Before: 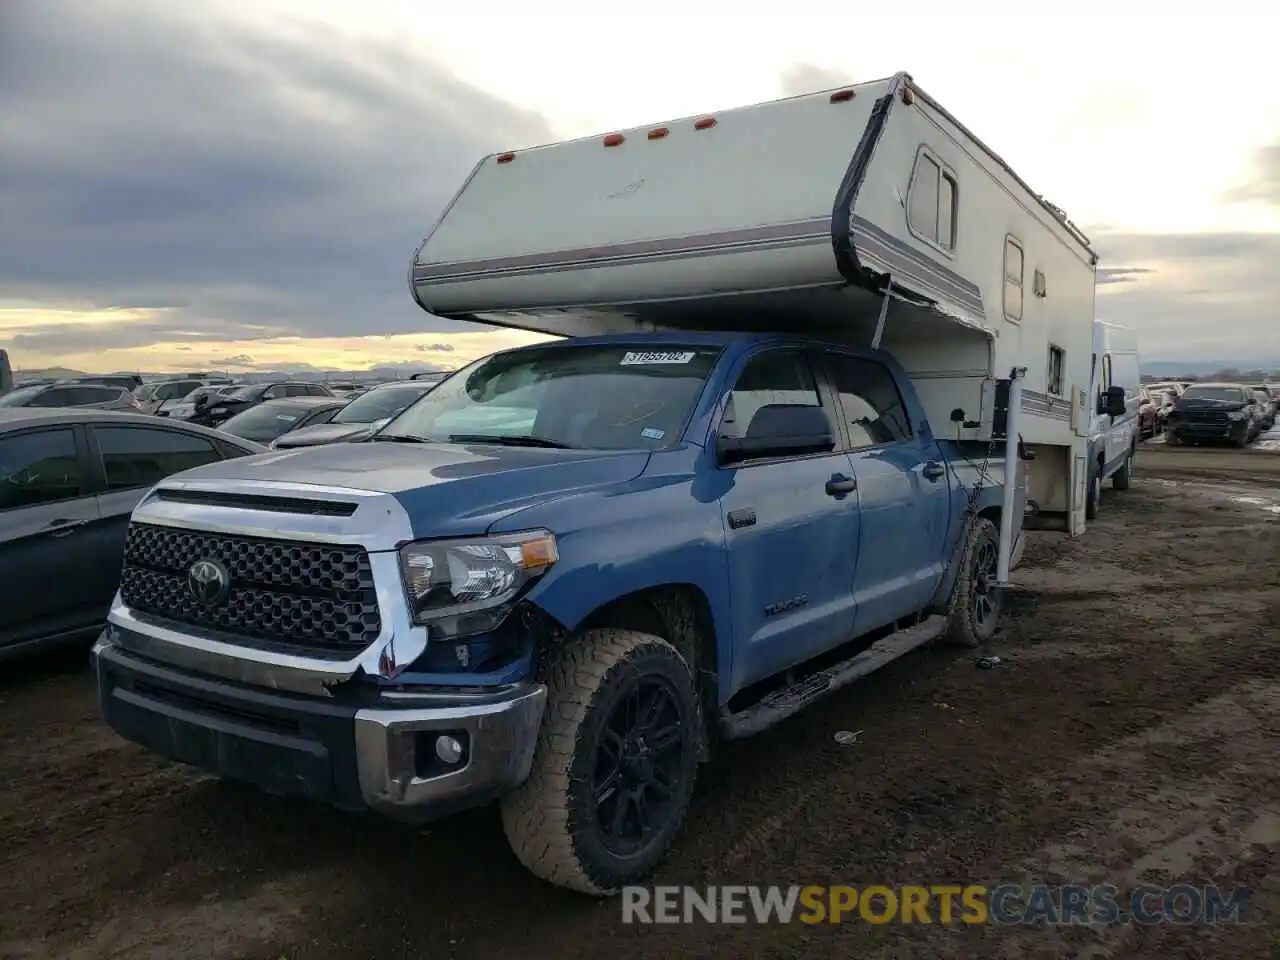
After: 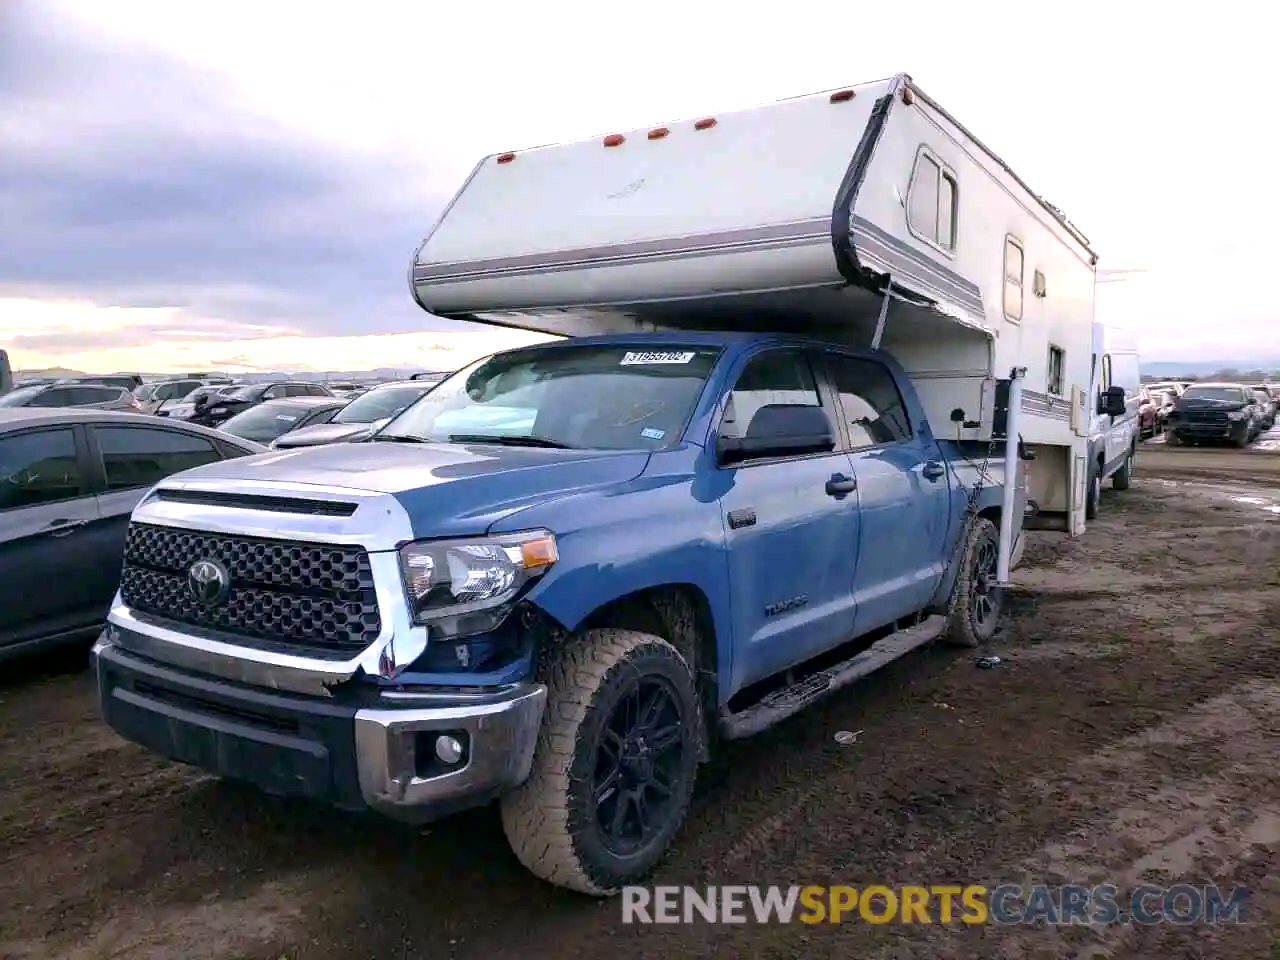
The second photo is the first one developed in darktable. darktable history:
white balance: red 1.05, blue 1.072
exposure: black level correction 0.001, exposure 1 EV, compensate highlight preservation false
tone equalizer: on, module defaults
